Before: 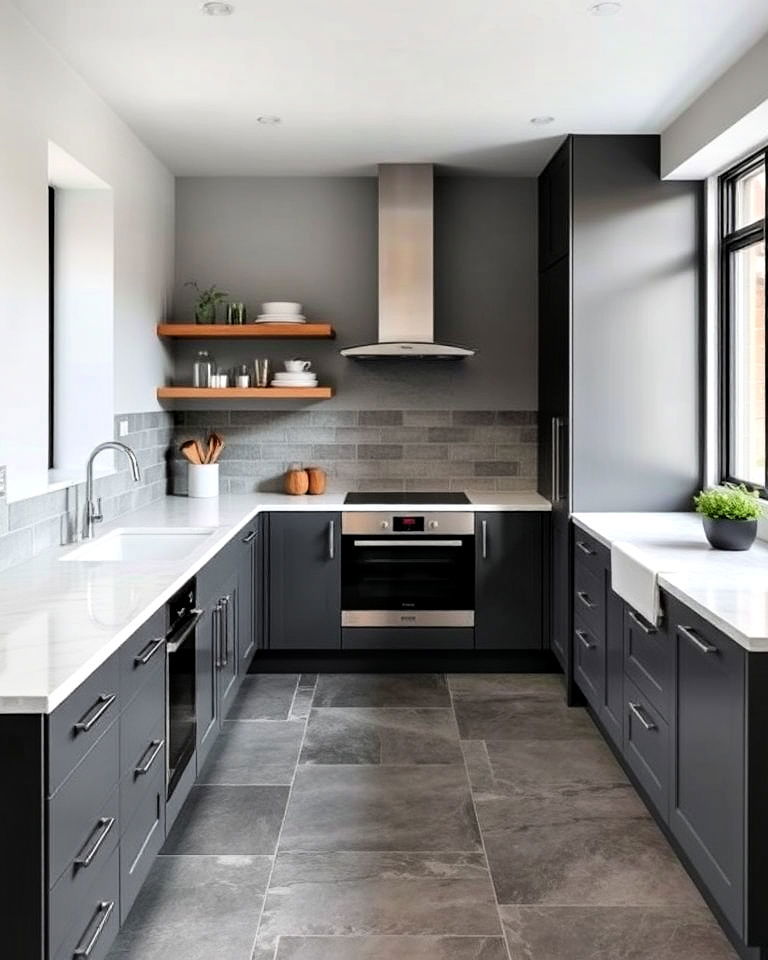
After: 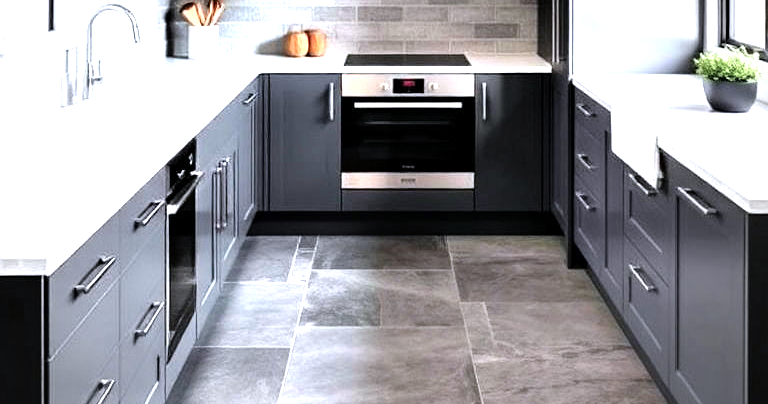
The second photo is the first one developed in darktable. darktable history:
exposure: exposure 0.731 EV, compensate highlight preservation false
tone equalizer: -8 EV -0.746 EV, -7 EV -0.691 EV, -6 EV -0.611 EV, -5 EV -0.379 EV, -3 EV 0.4 EV, -2 EV 0.6 EV, -1 EV 0.681 EV, +0 EV 0.734 EV
crop: top 45.631%, bottom 12.201%
vignetting: fall-off start 72.42%, fall-off radius 107.78%, width/height ratio 0.728
color calibration: illuminant as shot in camera, x 0.358, y 0.373, temperature 4628.91 K
